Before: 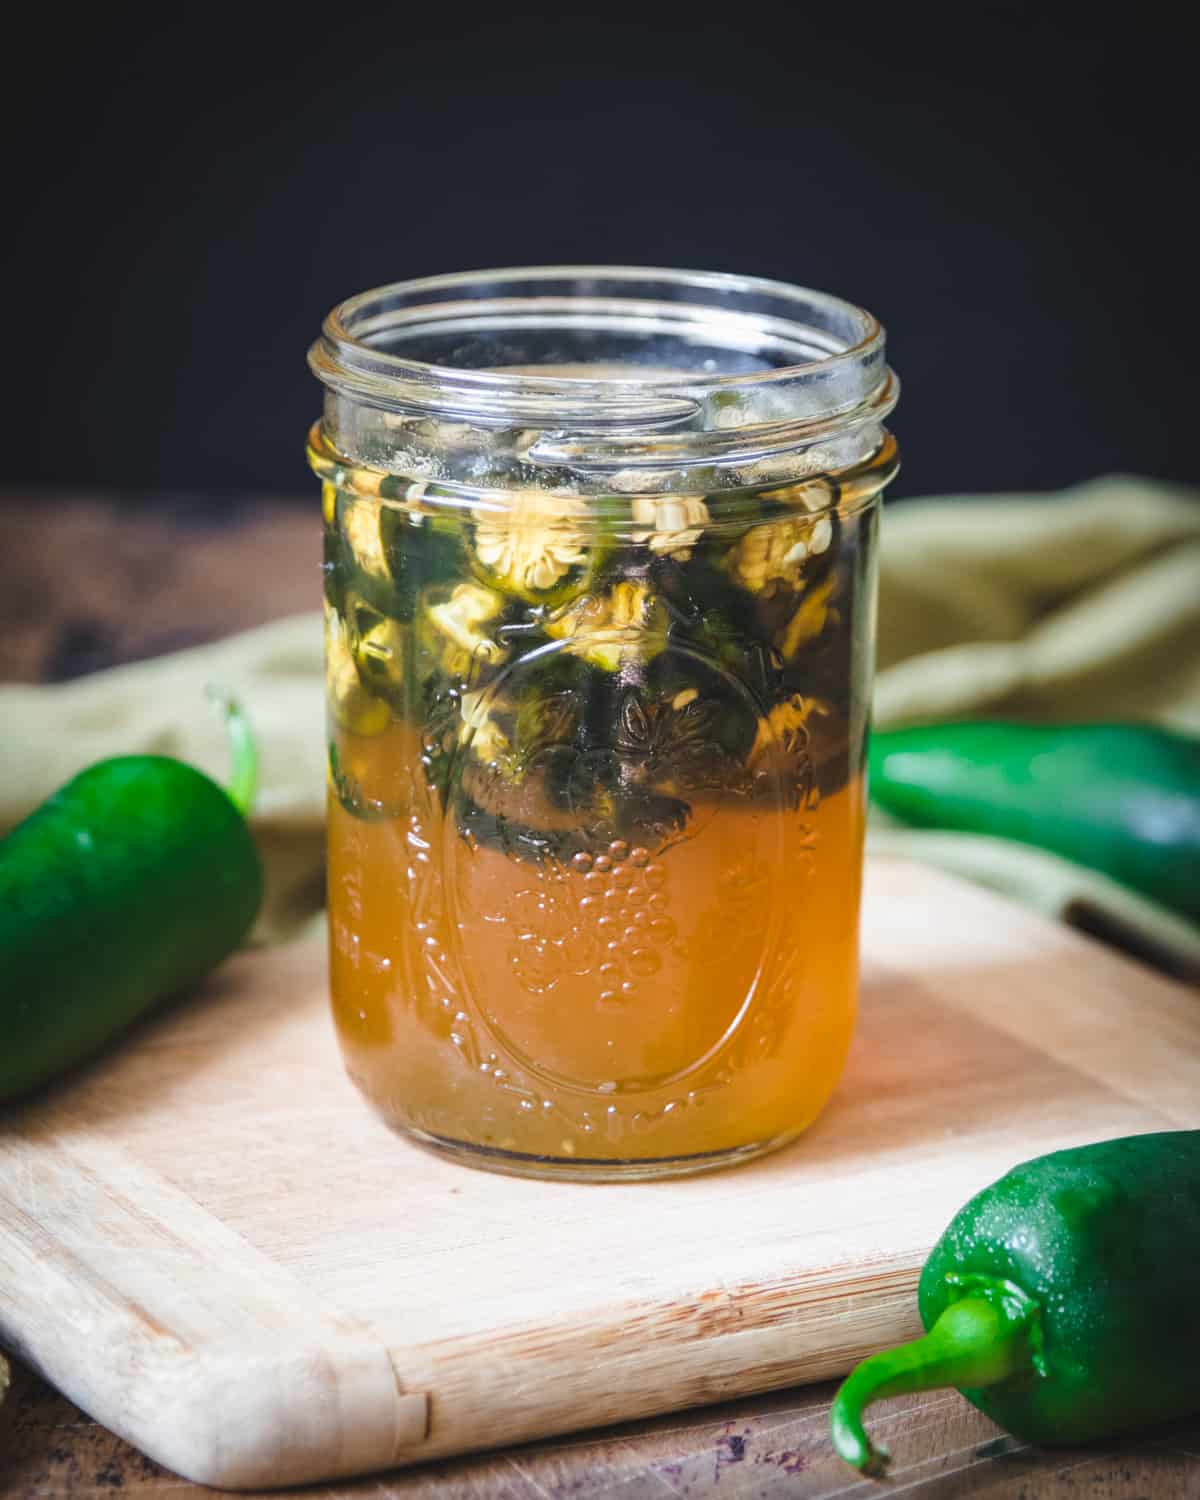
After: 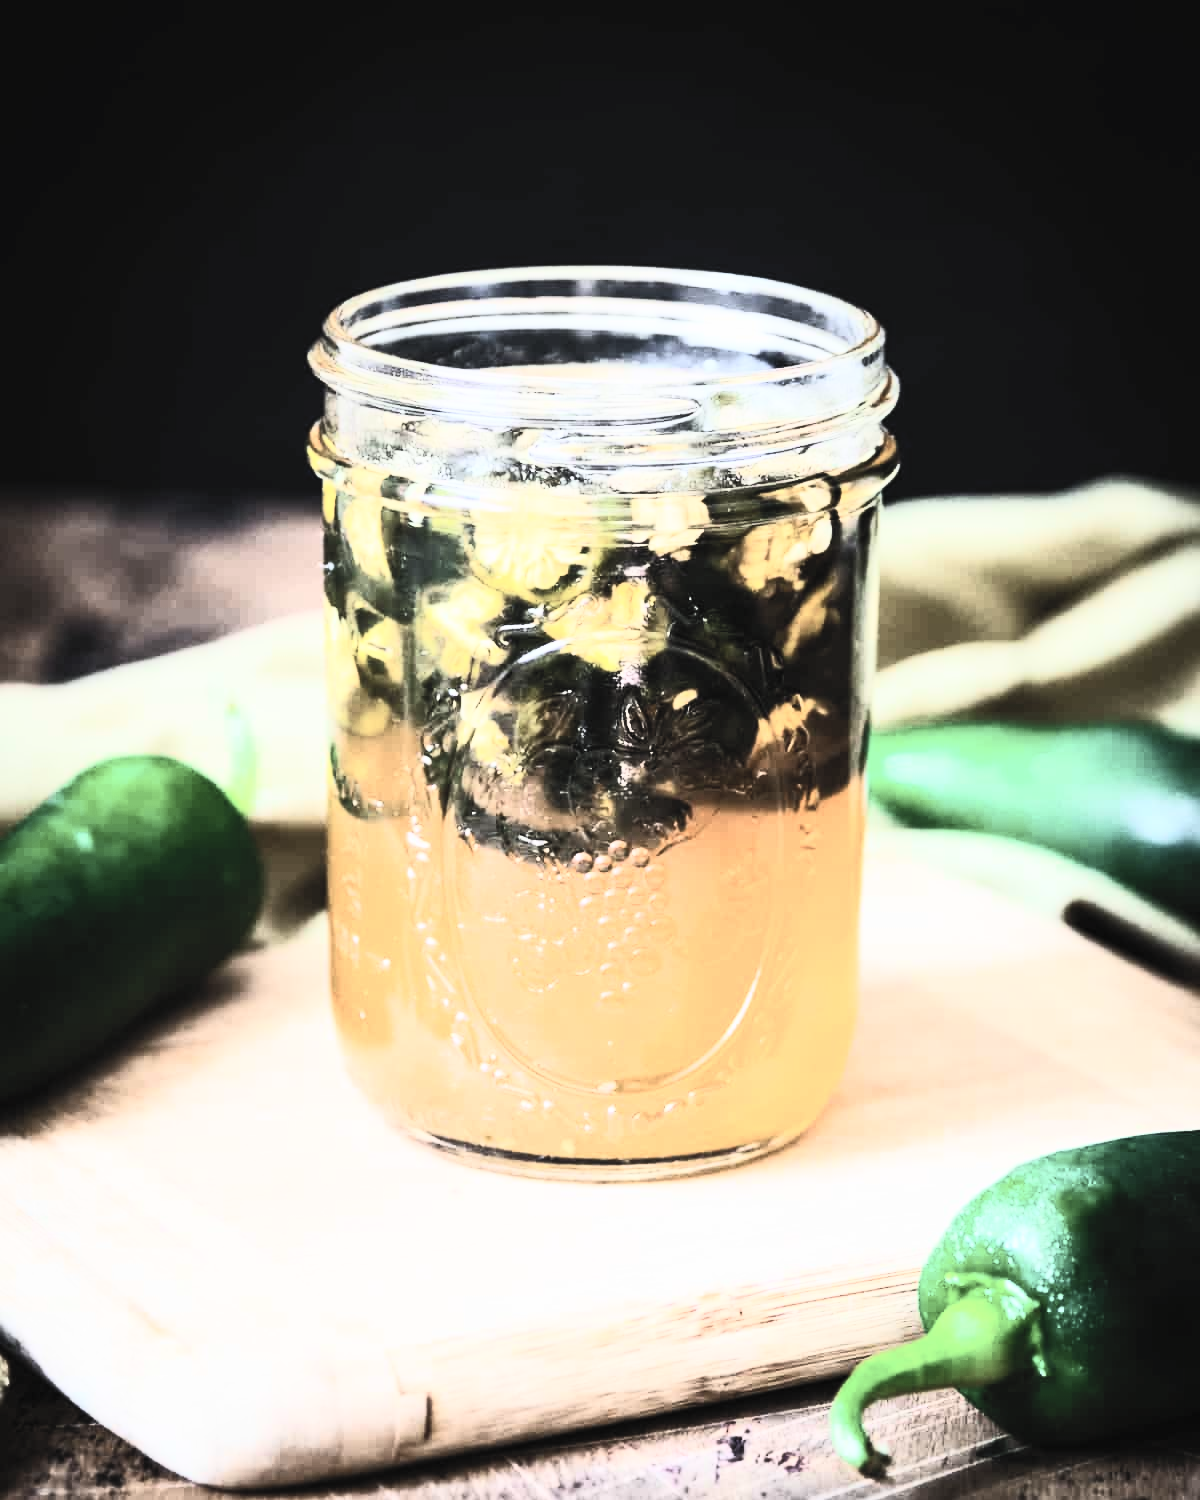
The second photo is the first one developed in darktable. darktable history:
filmic rgb: black relative exposure -7.48 EV, white relative exposure 4.83 EV, hardness 3.4, color science v6 (2022)
contrast brightness saturation: contrast 0.57, brightness 0.57, saturation -0.34
tone equalizer: -8 EV -1.08 EV, -7 EV -1.01 EV, -6 EV -0.867 EV, -5 EV -0.578 EV, -3 EV 0.578 EV, -2 EV 0.867 EV, -1 EV 1.01 EV, +0 EV 1.08 EV, edges refinement/feathering 500, mask exposure compensation -1.57 EV, preserve details no
